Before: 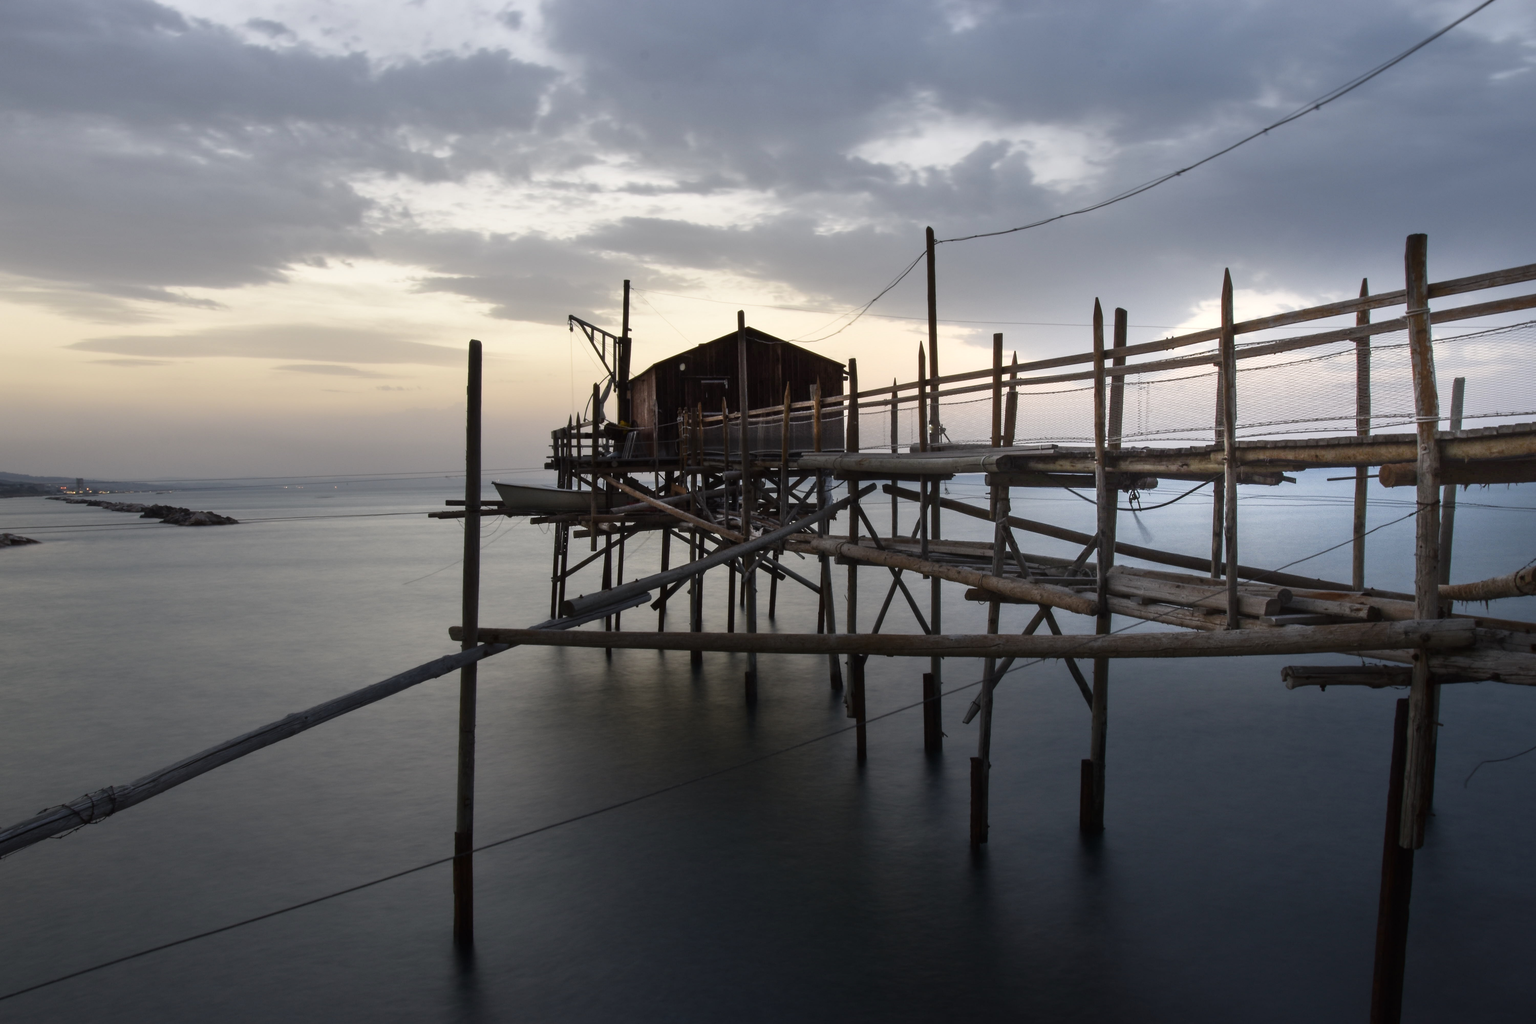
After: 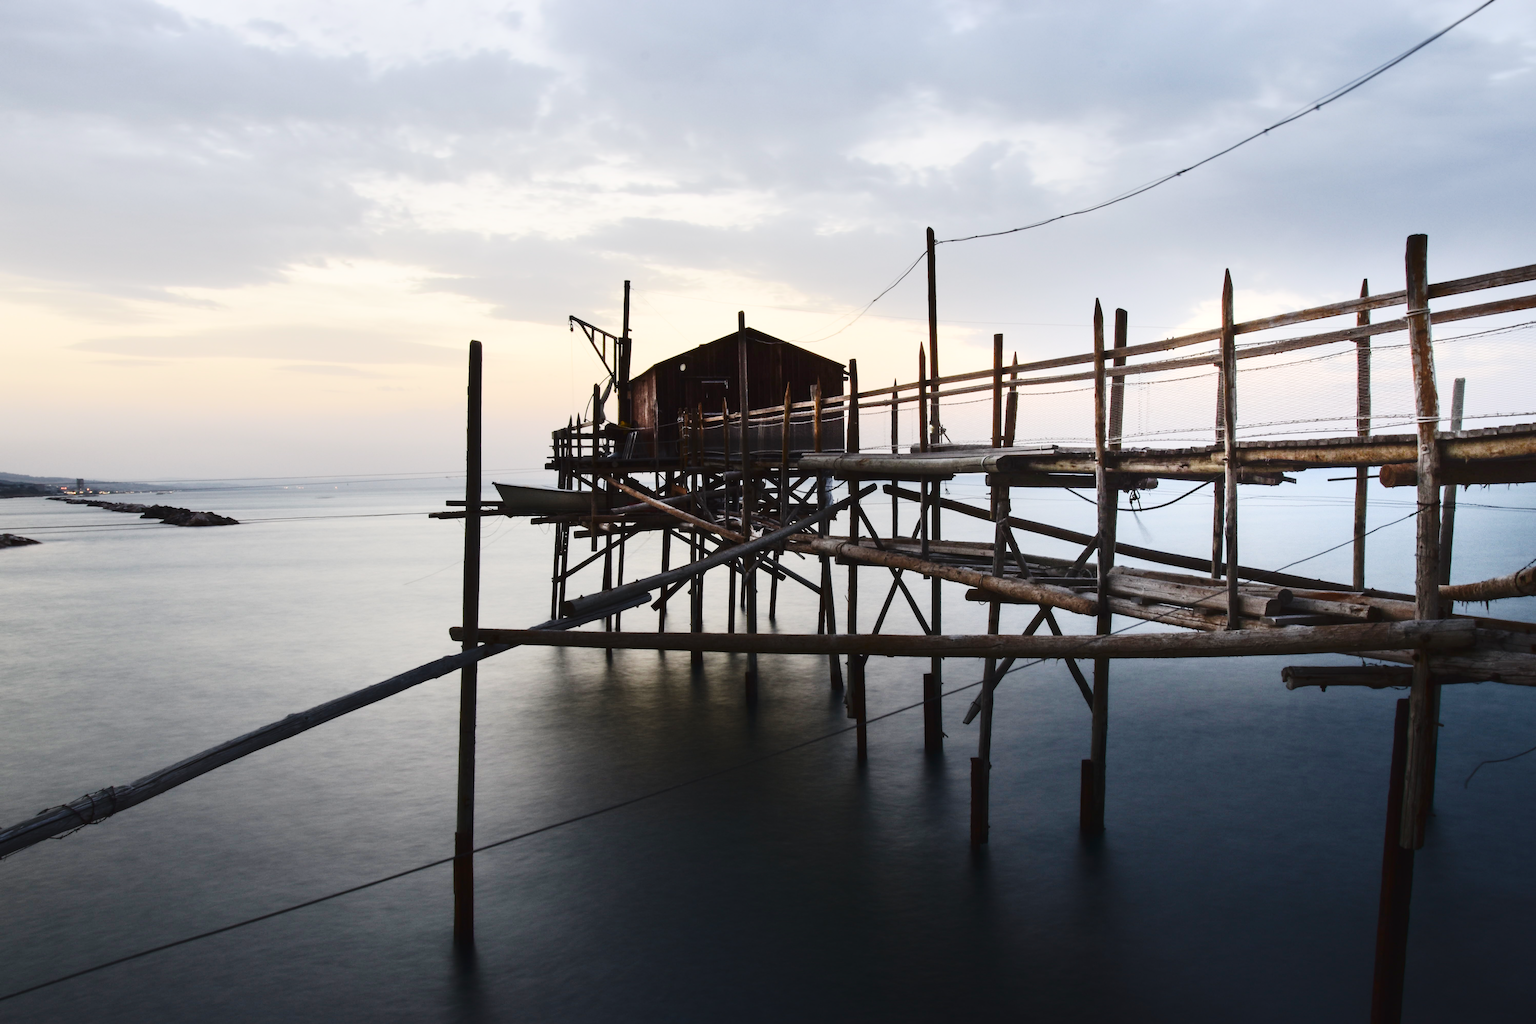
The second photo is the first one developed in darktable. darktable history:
contrast brightness saturation: contrast 0.293
exposure: black level correction 0, exposure 0.949 EV, compensate highlight preservation false
tone curve: curves: ch0 [(0, 0.023) (0.184, 0.168) (0.491, 0.519) (0.748, 0.765) (1, 0.919)]; ch1 [(0, 0) (0.179, 0.173) (0.322, 0.32) (0.424, 0.424) (0.496, 0.501) (0.563, 0.586) (0.761, 0.803) (1, 1)]; ch2 [(0, 0) (0.434, 0.447) (0.483, 0.487) (0.557, 0.541) (0.697, 0.68) (1, 1)], preserve colors none
